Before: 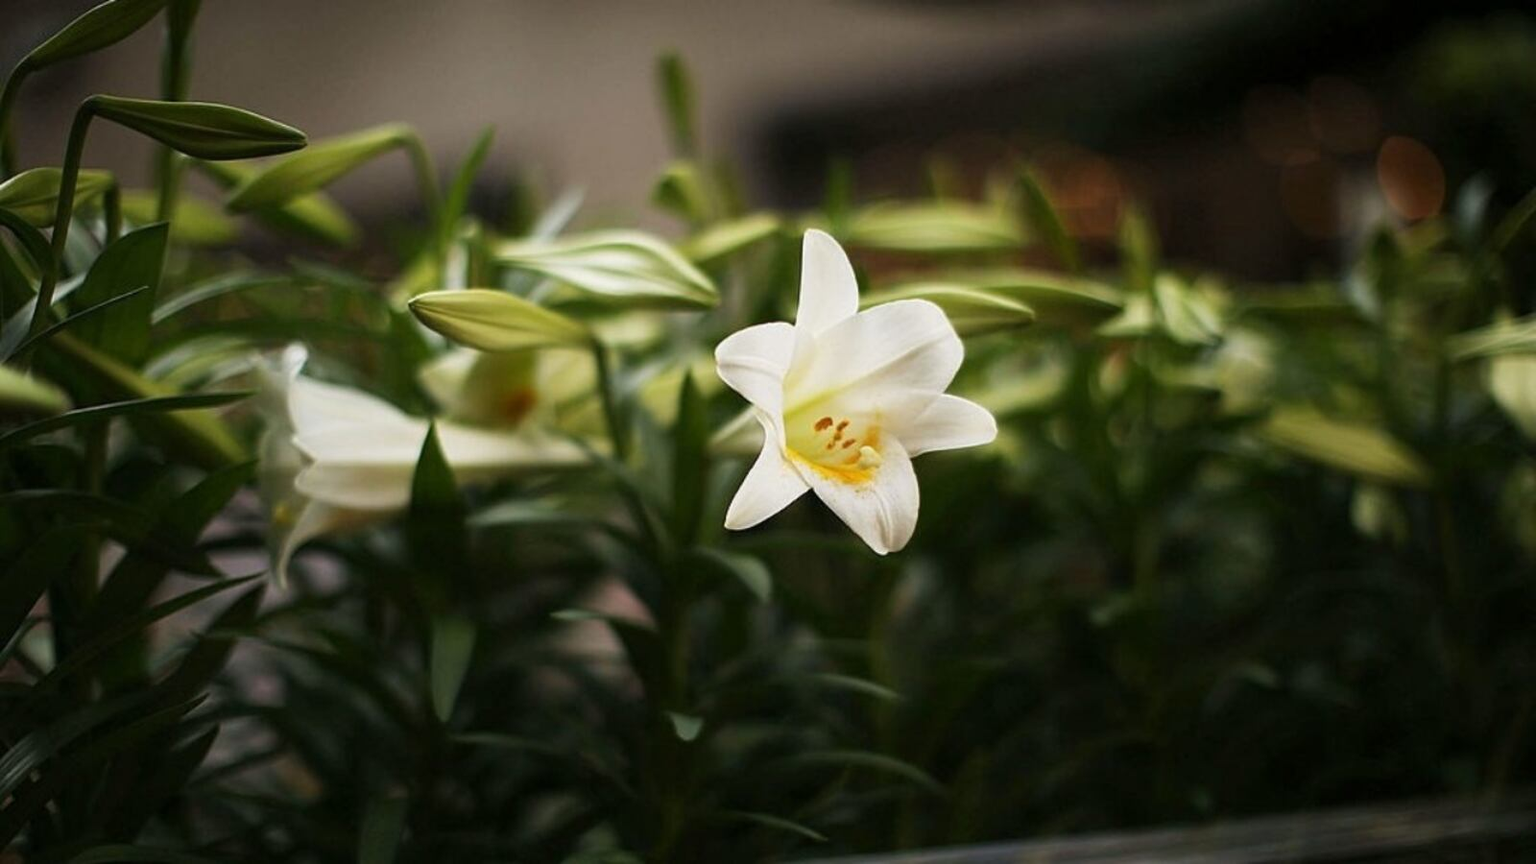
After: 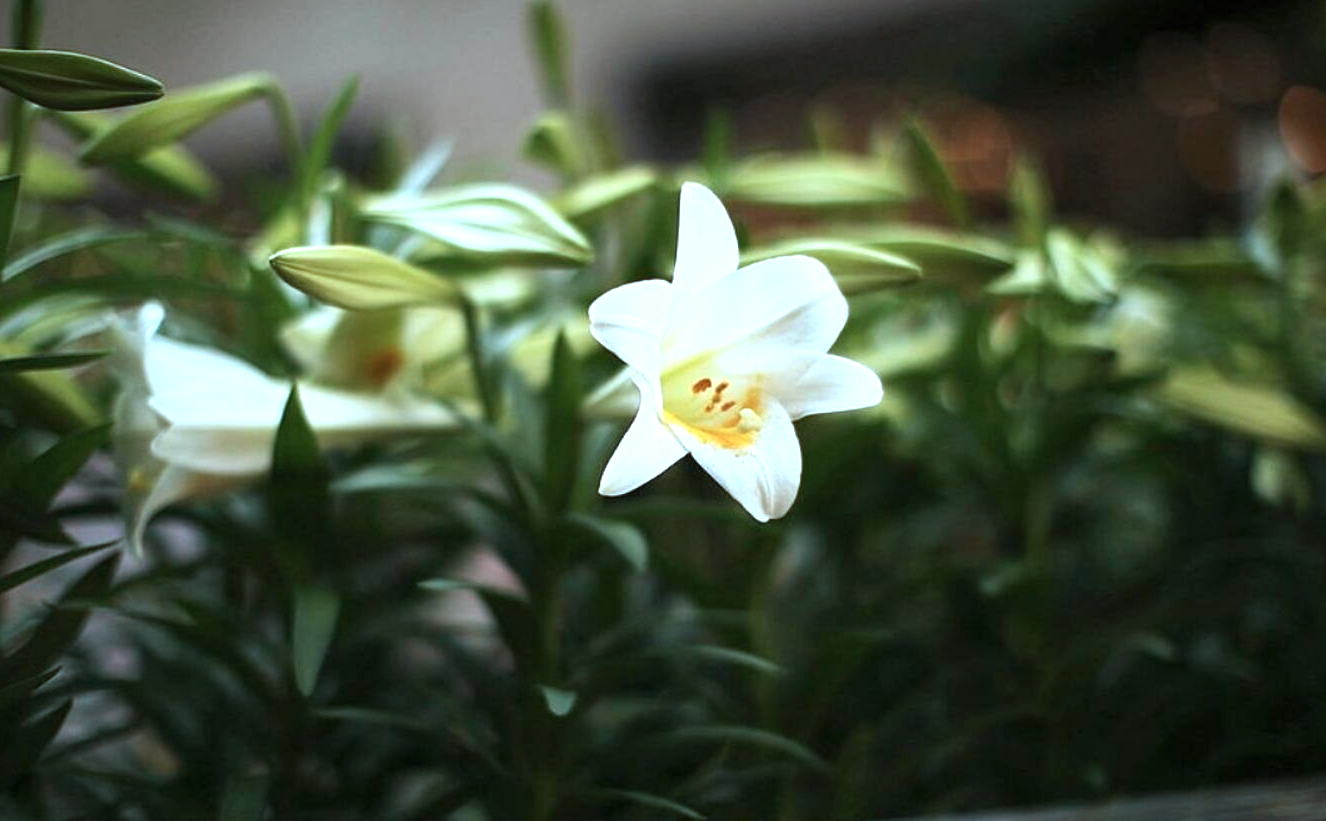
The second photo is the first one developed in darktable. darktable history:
crop: left 9.808%, top 6.308%, right 7.284%, bottom 2.421%
shadows and highlights: shadows 12.17, white point adjustment 1.23, soften with gaussian
color correction: highlights a* -9.68, highlights b* -21.67
exposure: black level correction 0, exposure 0.681 EV, compensate exposure bias true, compensate highlight preservation false
